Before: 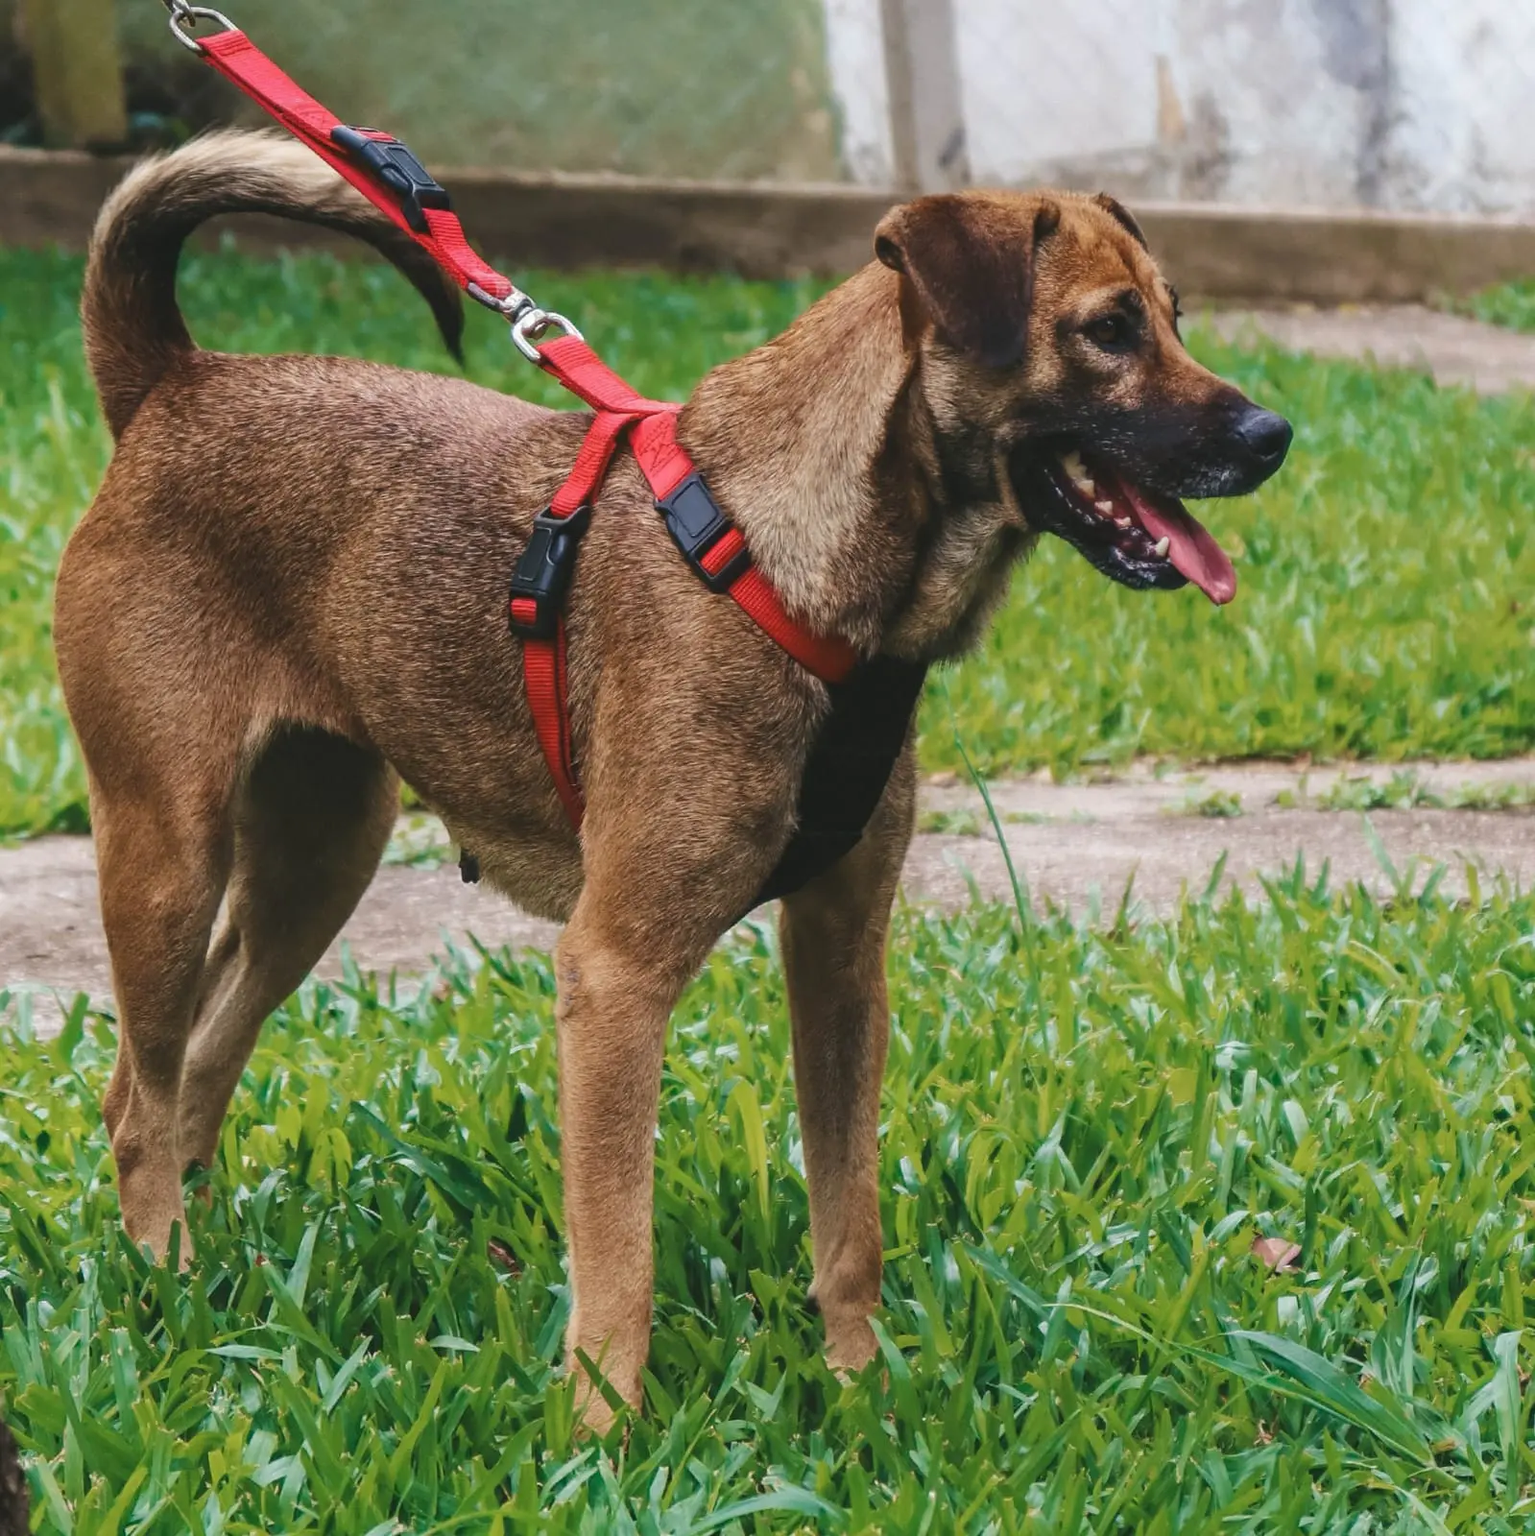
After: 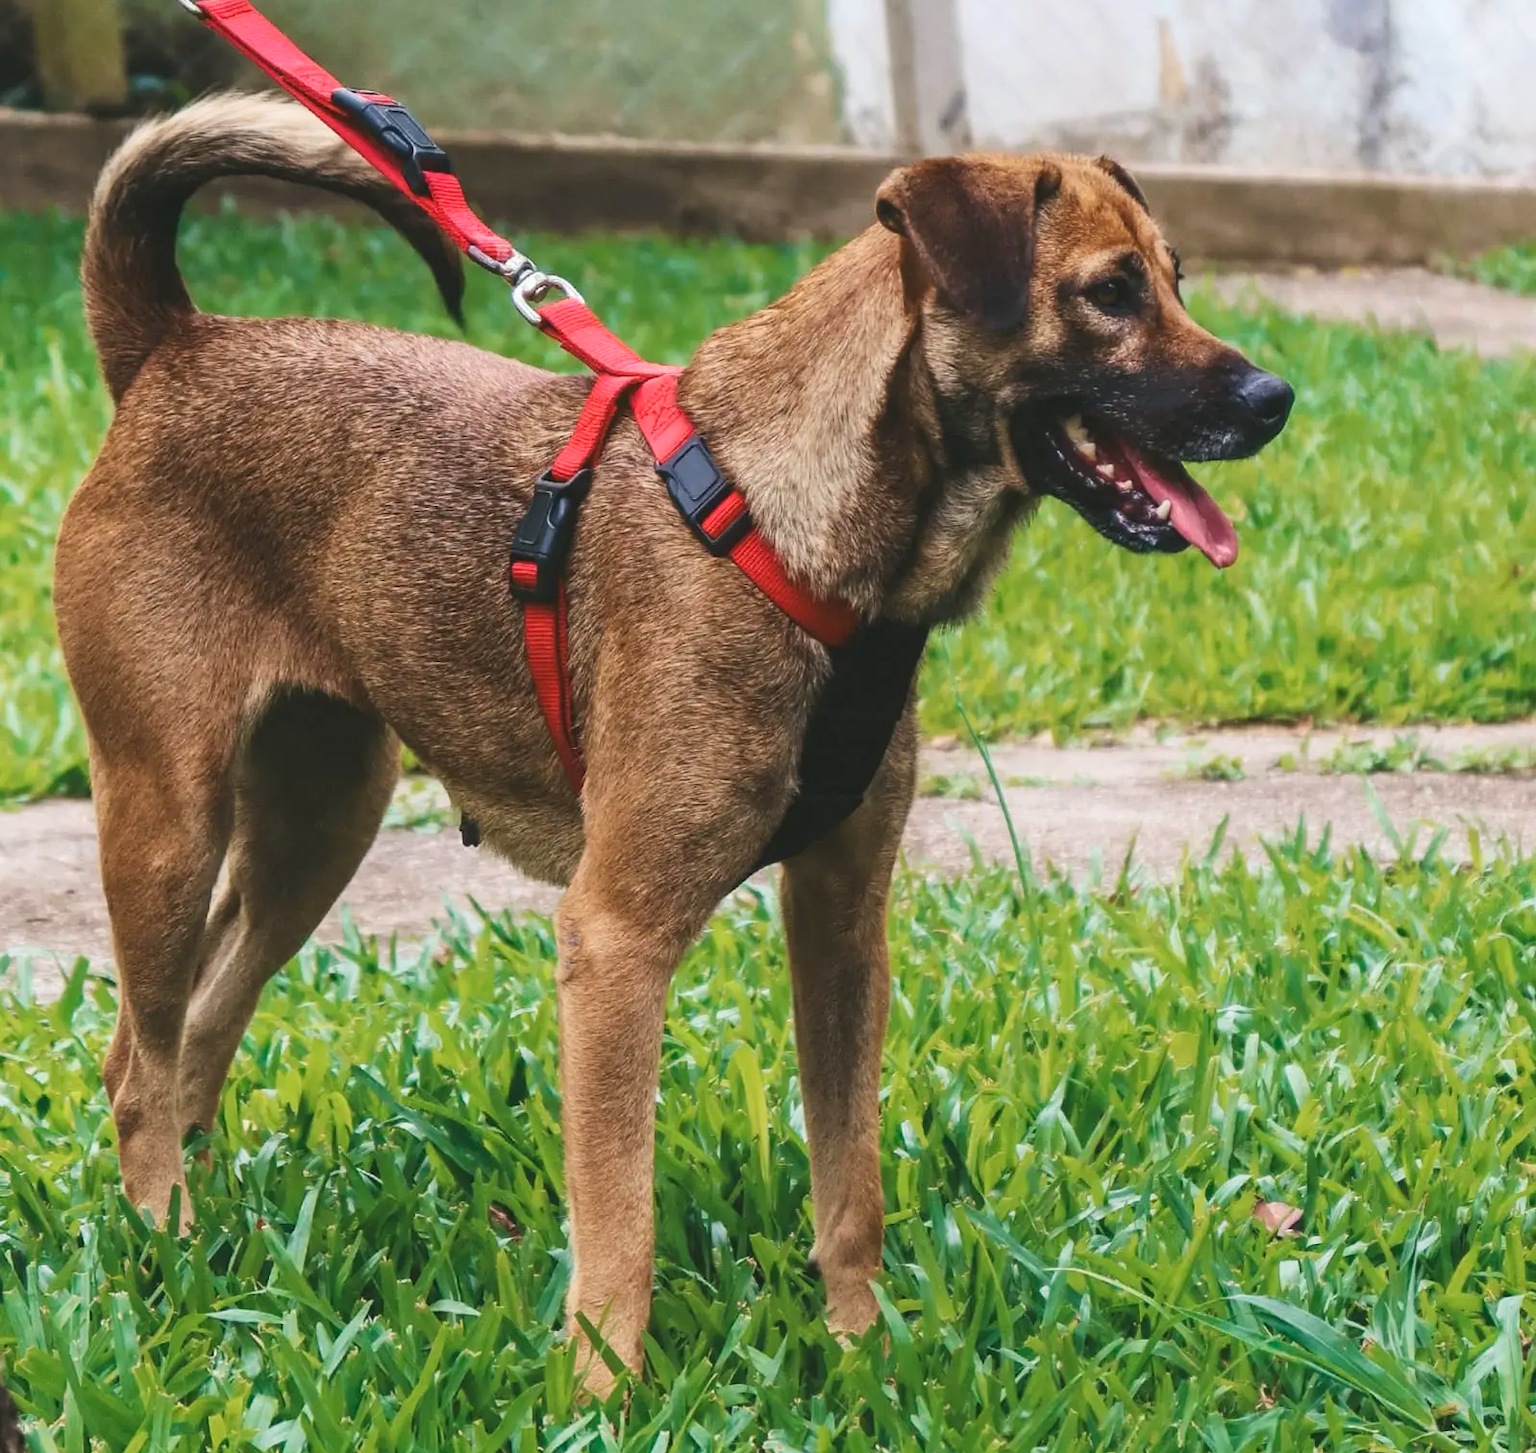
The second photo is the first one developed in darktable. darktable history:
crop and rotate: top 2.479%, bottom 3.018%
tone curve: curves: ch0 [(0, 0.028) (0.138, 0.156) (0.468, 0.516) (0.754, 0.823) (1, 1)], color space Lab, linked channels, preserve colors none
